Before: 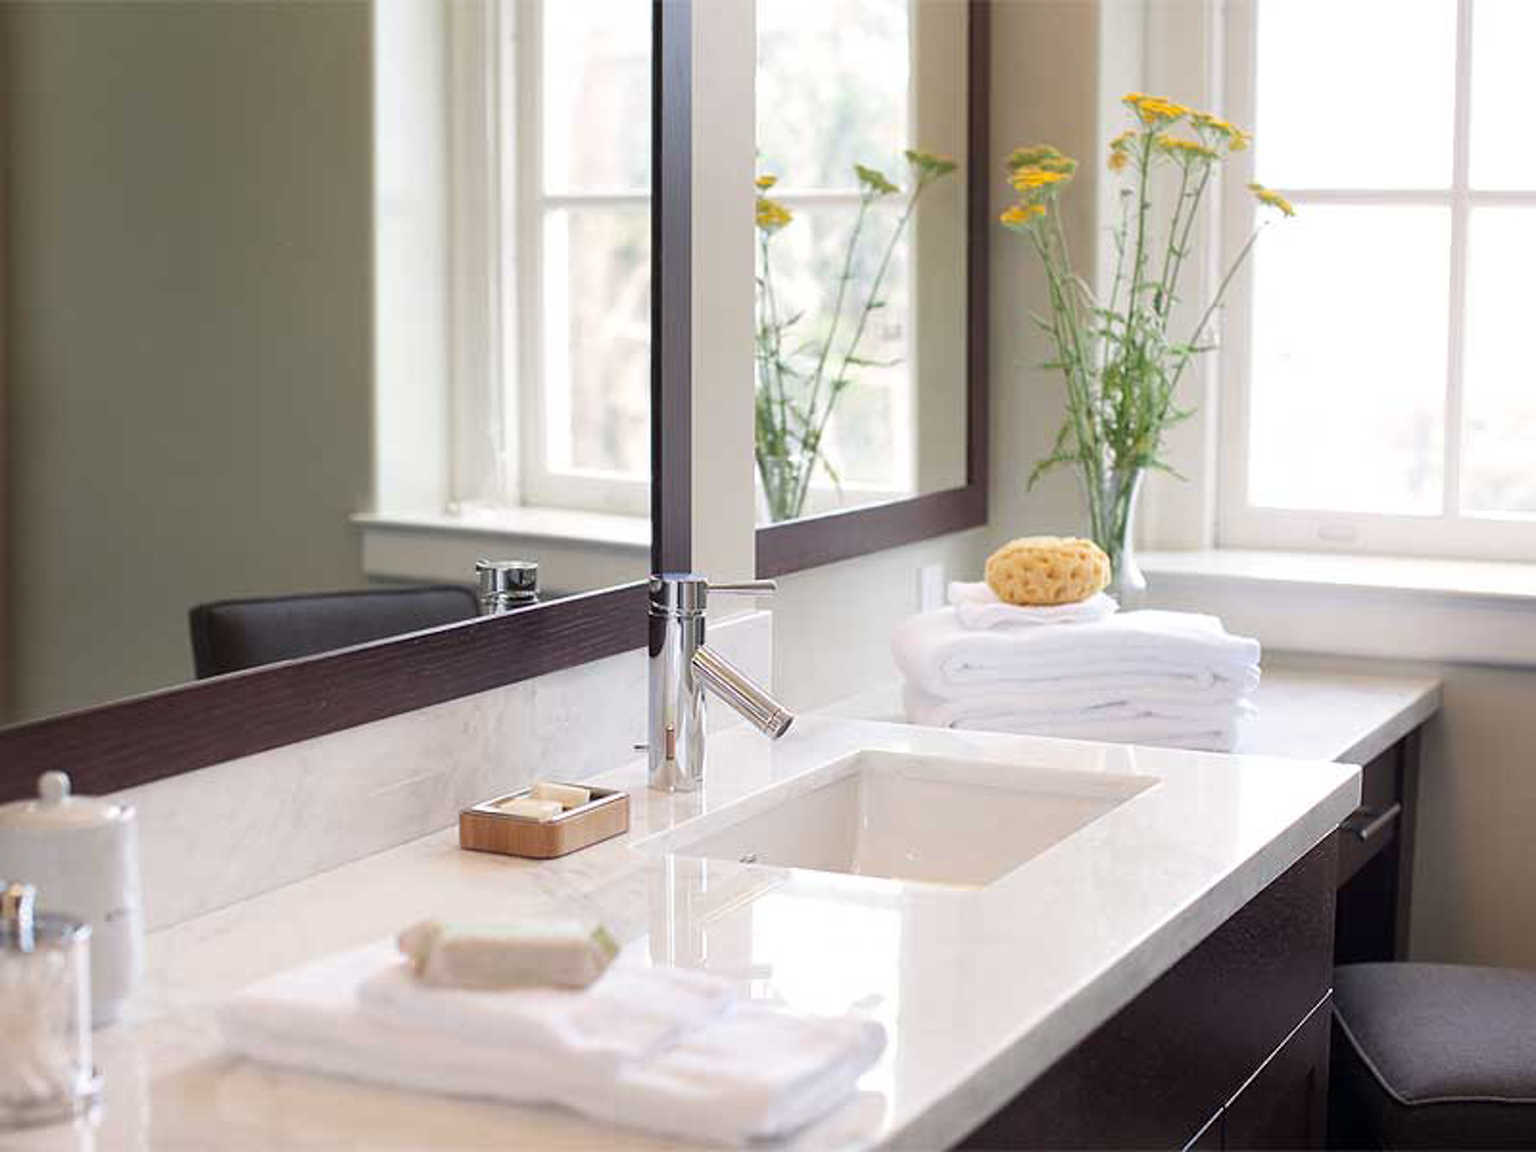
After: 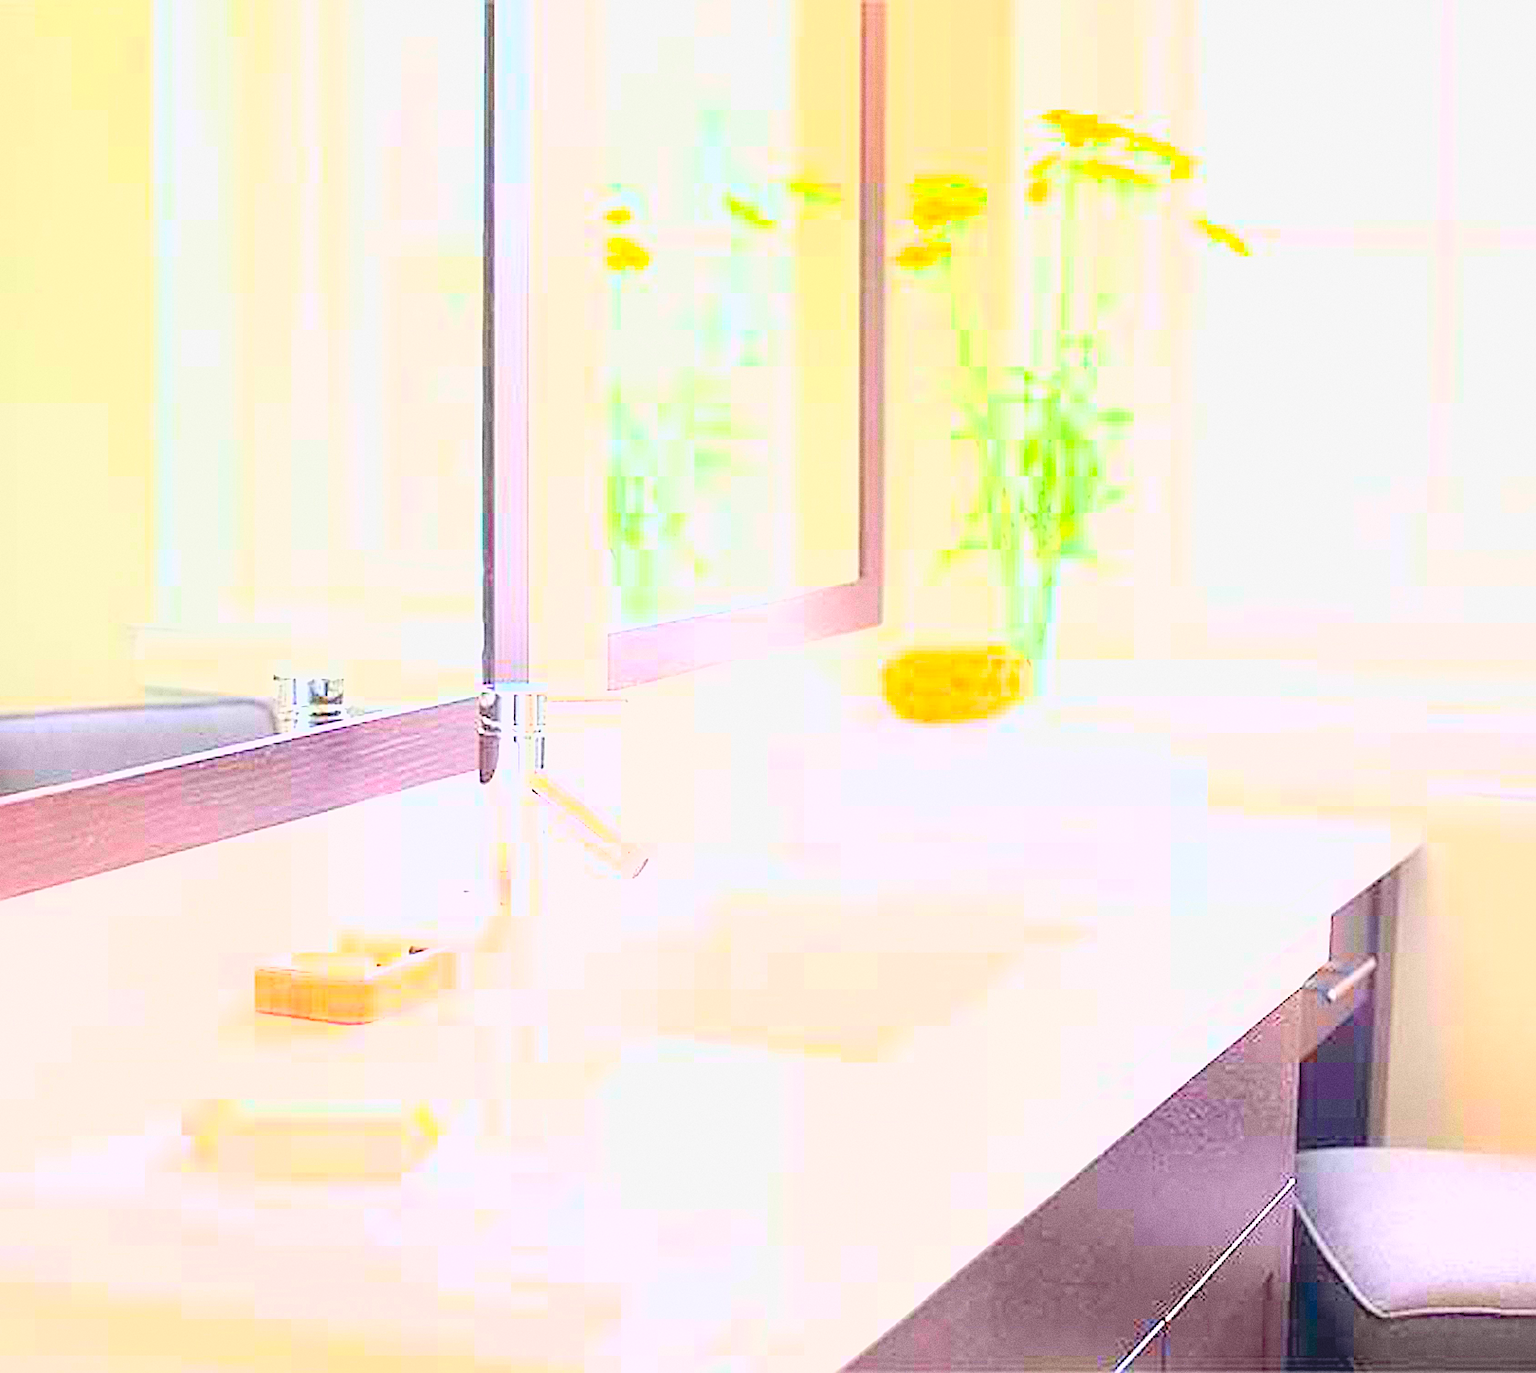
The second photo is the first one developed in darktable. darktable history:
crop: left 16.145%
tone curve: curves: ch0 [(0, 0) (0.004, 0.001) (0.133, 0.112) (0.325, 0.362) (0.832, 0.893) (1, 1)], color space Lab, linked channels, preserve colors none
sharpen: on, module defaults
contrast equalizer: y [[0.5, 0.486, 0.447, 0.446, 0.489, 0.5], [0.5 ×6], [0.5 ×6], [0 ×6], [0 ×6]]
lowpass: radius 0.1, contrast 0.85, saturation 1.1, unbound 0
grain: coarseness 0.09 ISO
contrast brightness saturation: contrast 0.07, brightness 0.18, saturation 0.4
exposure: black level correction 0.001, exposure 2.607 EV, compensate exposure bias true, compensate highlight preservation false
